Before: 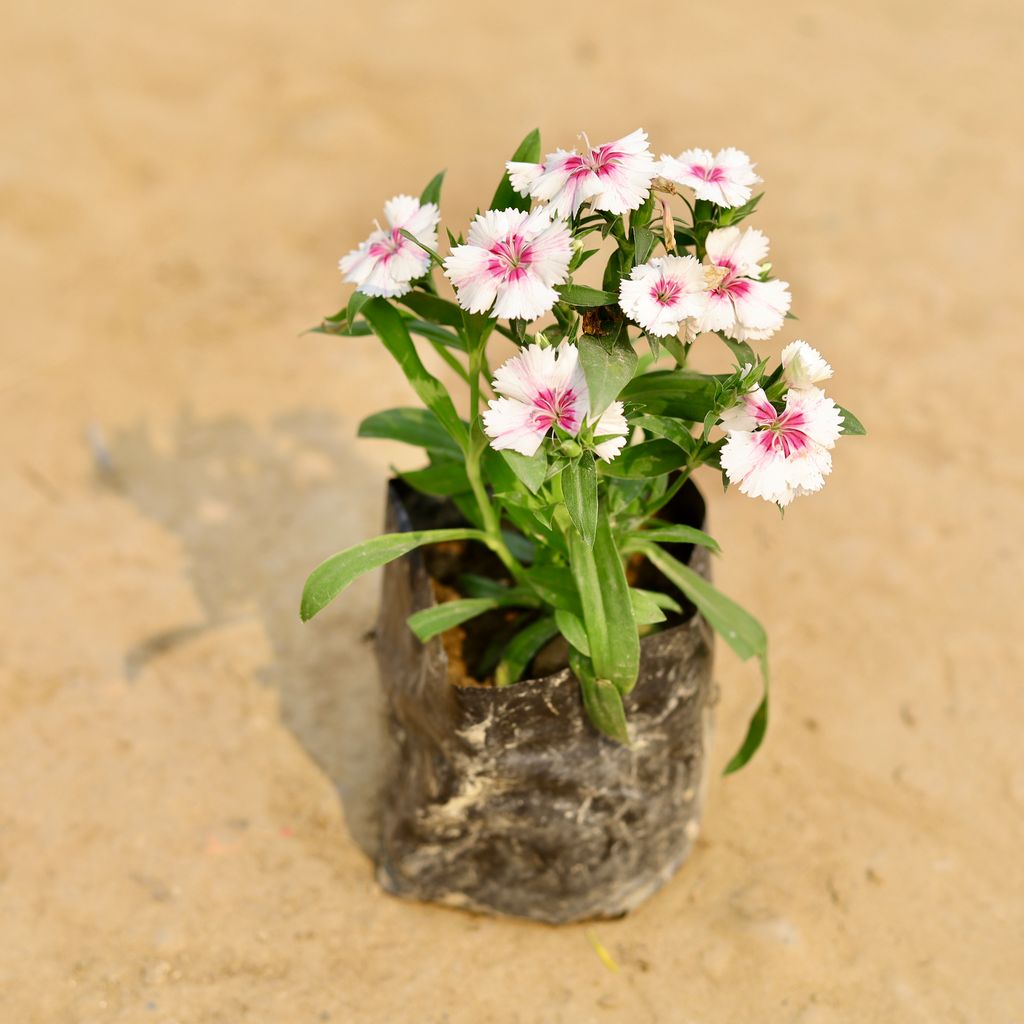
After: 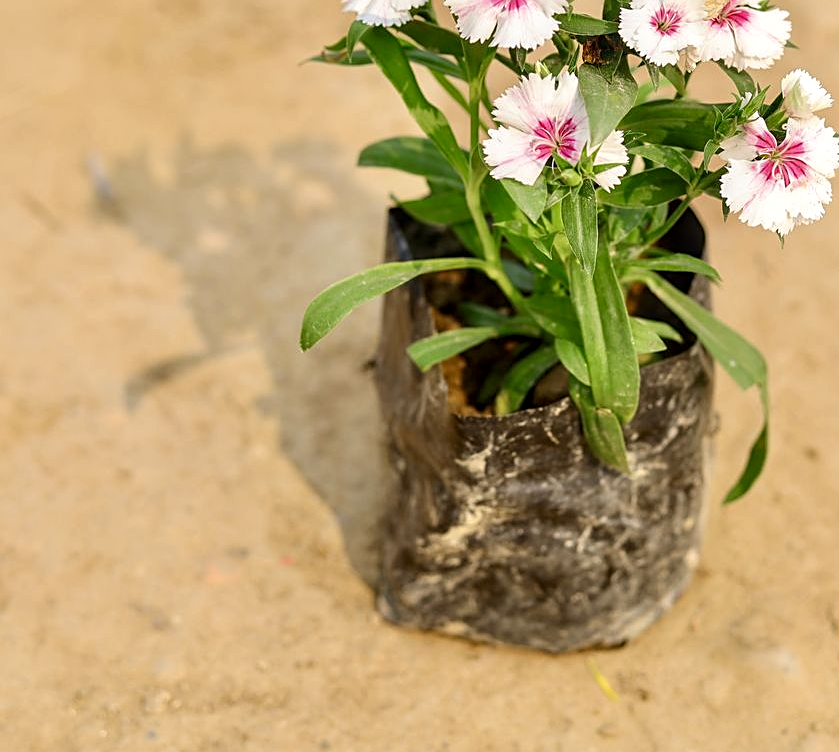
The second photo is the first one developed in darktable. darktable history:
sharpen: on, module defaults
crop: top 26.532%, right 18.056%
local contrast: on, module defaults
